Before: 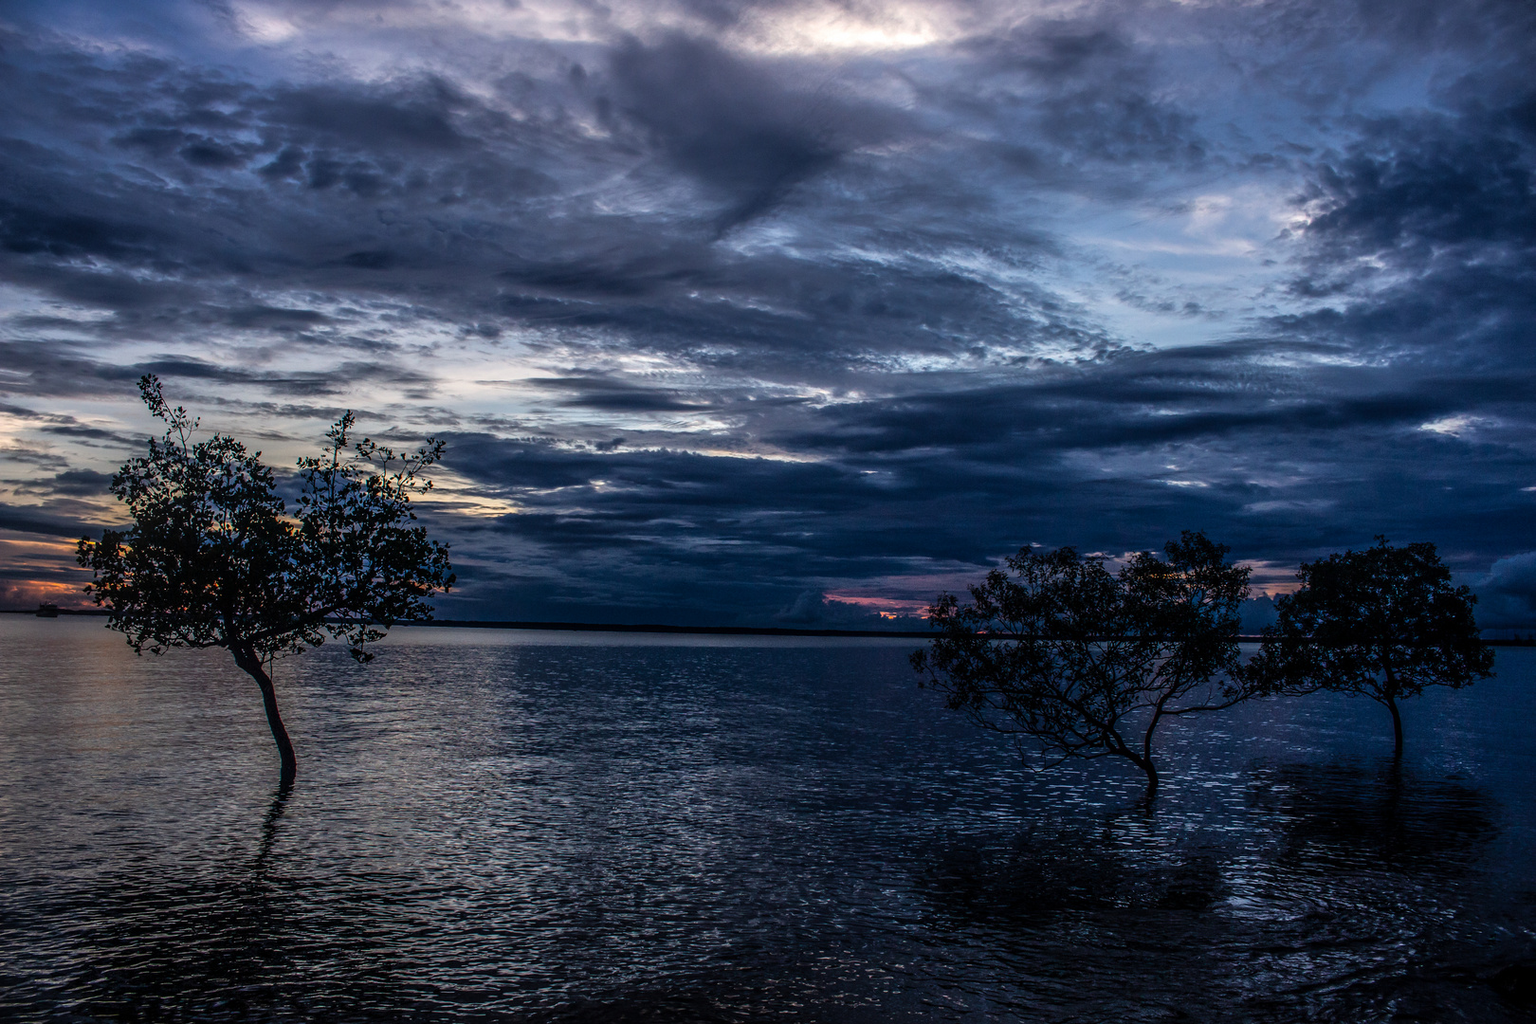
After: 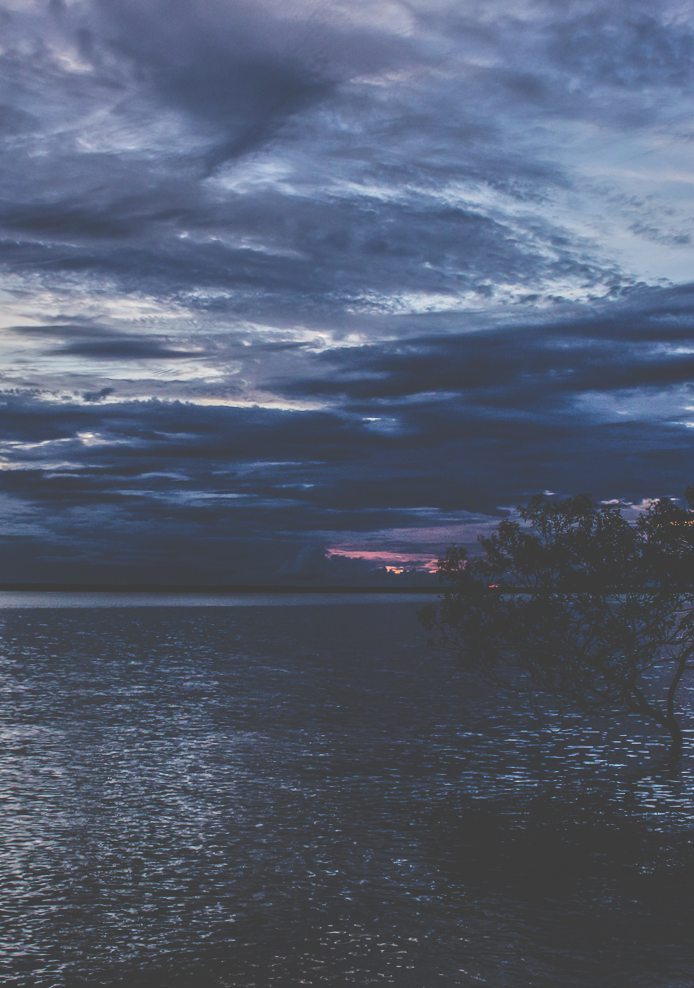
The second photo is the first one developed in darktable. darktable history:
rotate and perspective: rotation -1°, crop left 0.011, crop right 0.989, crop top 0.025, crop bottom 0.975
tone equalizer: -7 EV 0.15 EV, -6 EV 0.6 EV, -5 EV 1.15 EV, -4 EV 1.33 EV, -3 EV 1.15 EV, -2 EV 0.6 EV, -1 EV 0.15 EV, mask exposure compensation -0.5 EV
exposure: black level correction -0.016, exposure -1.018 EV, compensate highlight preservation false
crop: left 33.452%, top 6.025%, right 23.155%
tone curve: curves: ch0 [(0, 0) (0.003, 0.241) (0.011, 0.241) (0.025, 0.242) (0.044, 0.246) (0.069, 0.25) (0.1, 0.251) (0.136, 0.256) (0.177, 0.275) (0.224, 0.293) (0.277, 0.326) (0.335, 0.38) (0.399, 0.449) (0.468, 0.525) (0.543, 0.606) (0.623, 0.683) (0.709, 0.751) (0.801, 0.824) (0.898, 0.871) (1, 1)], preserve colors none
